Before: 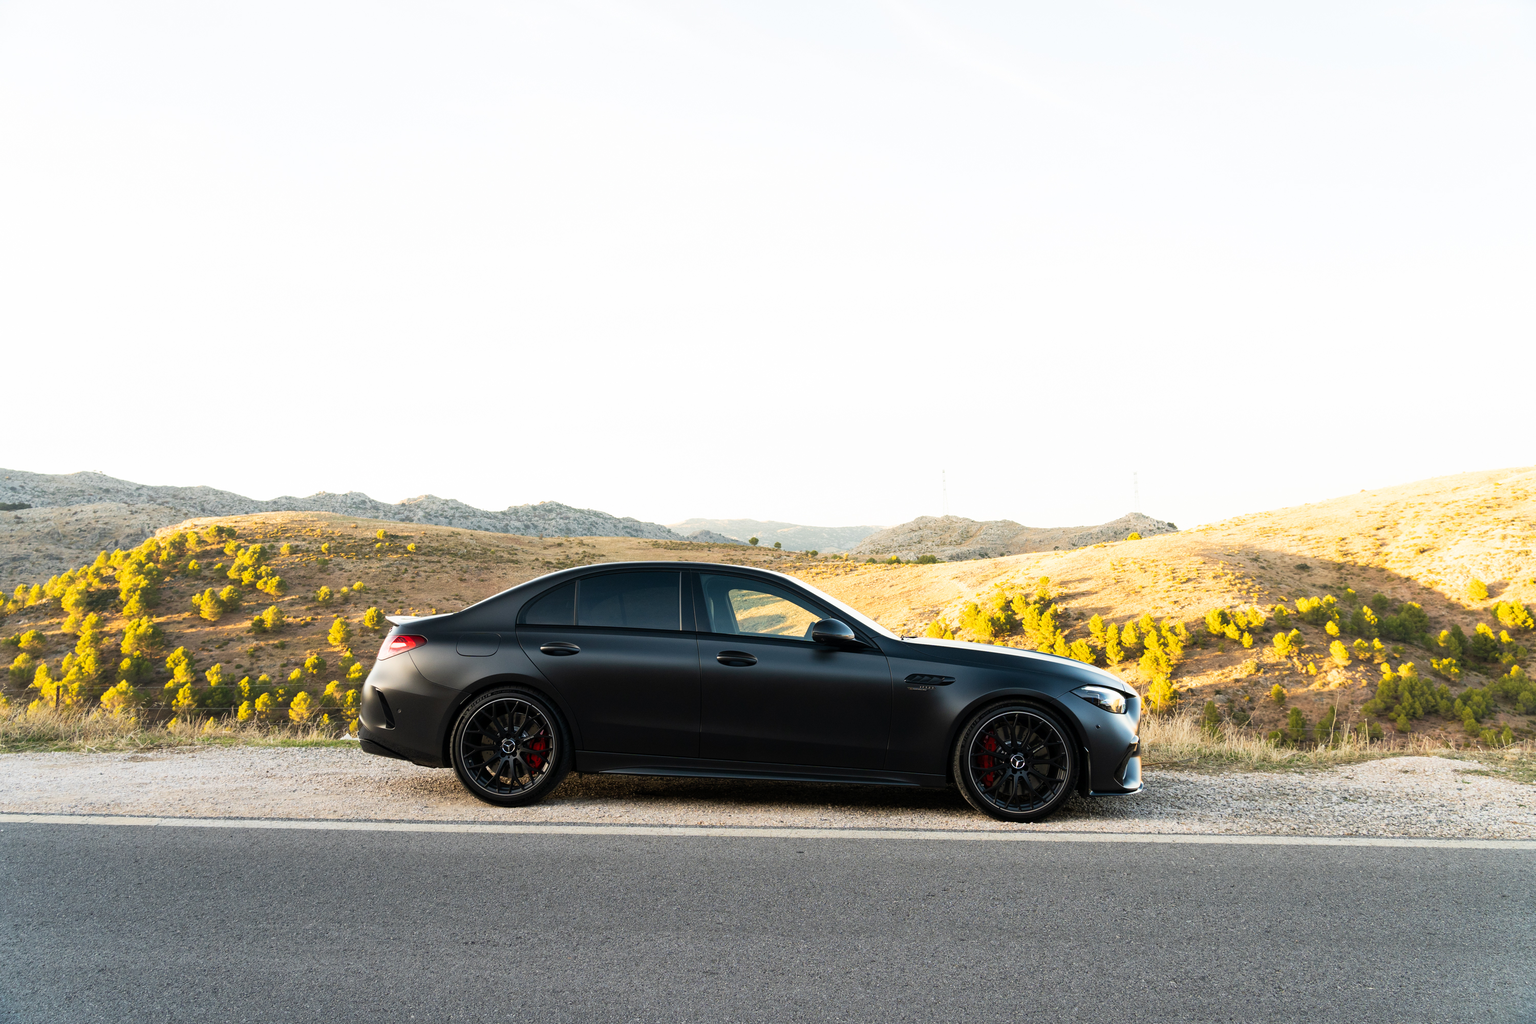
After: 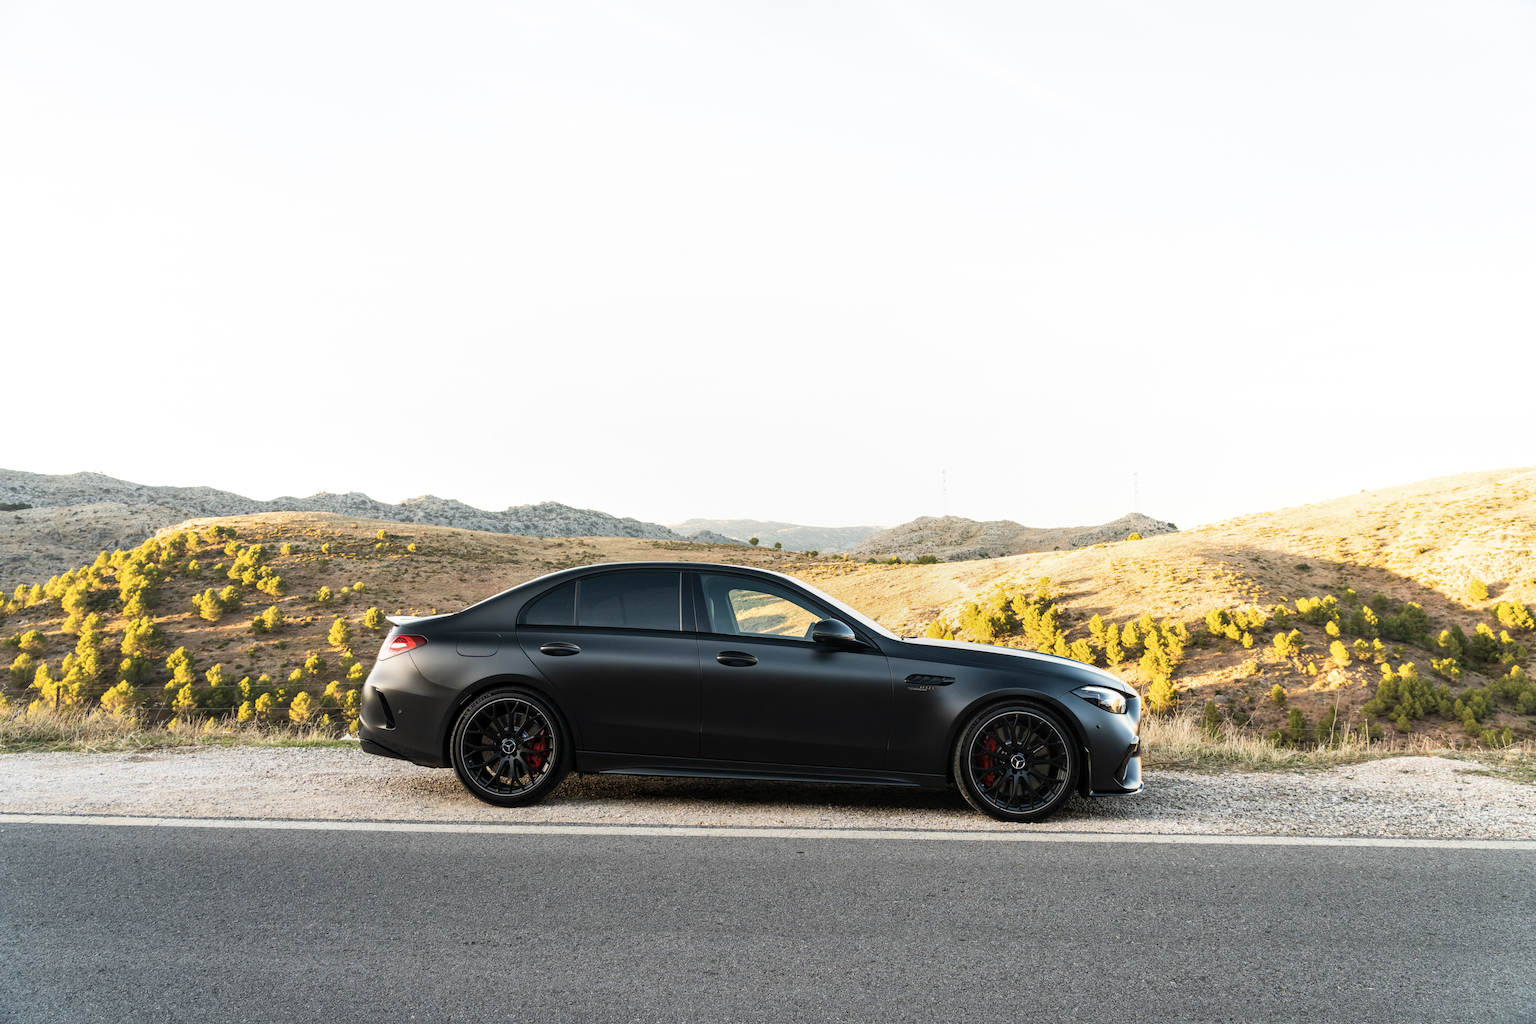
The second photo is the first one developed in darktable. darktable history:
local contrast: on, module defaults
contrast brightness saturation: saturation -0.154
